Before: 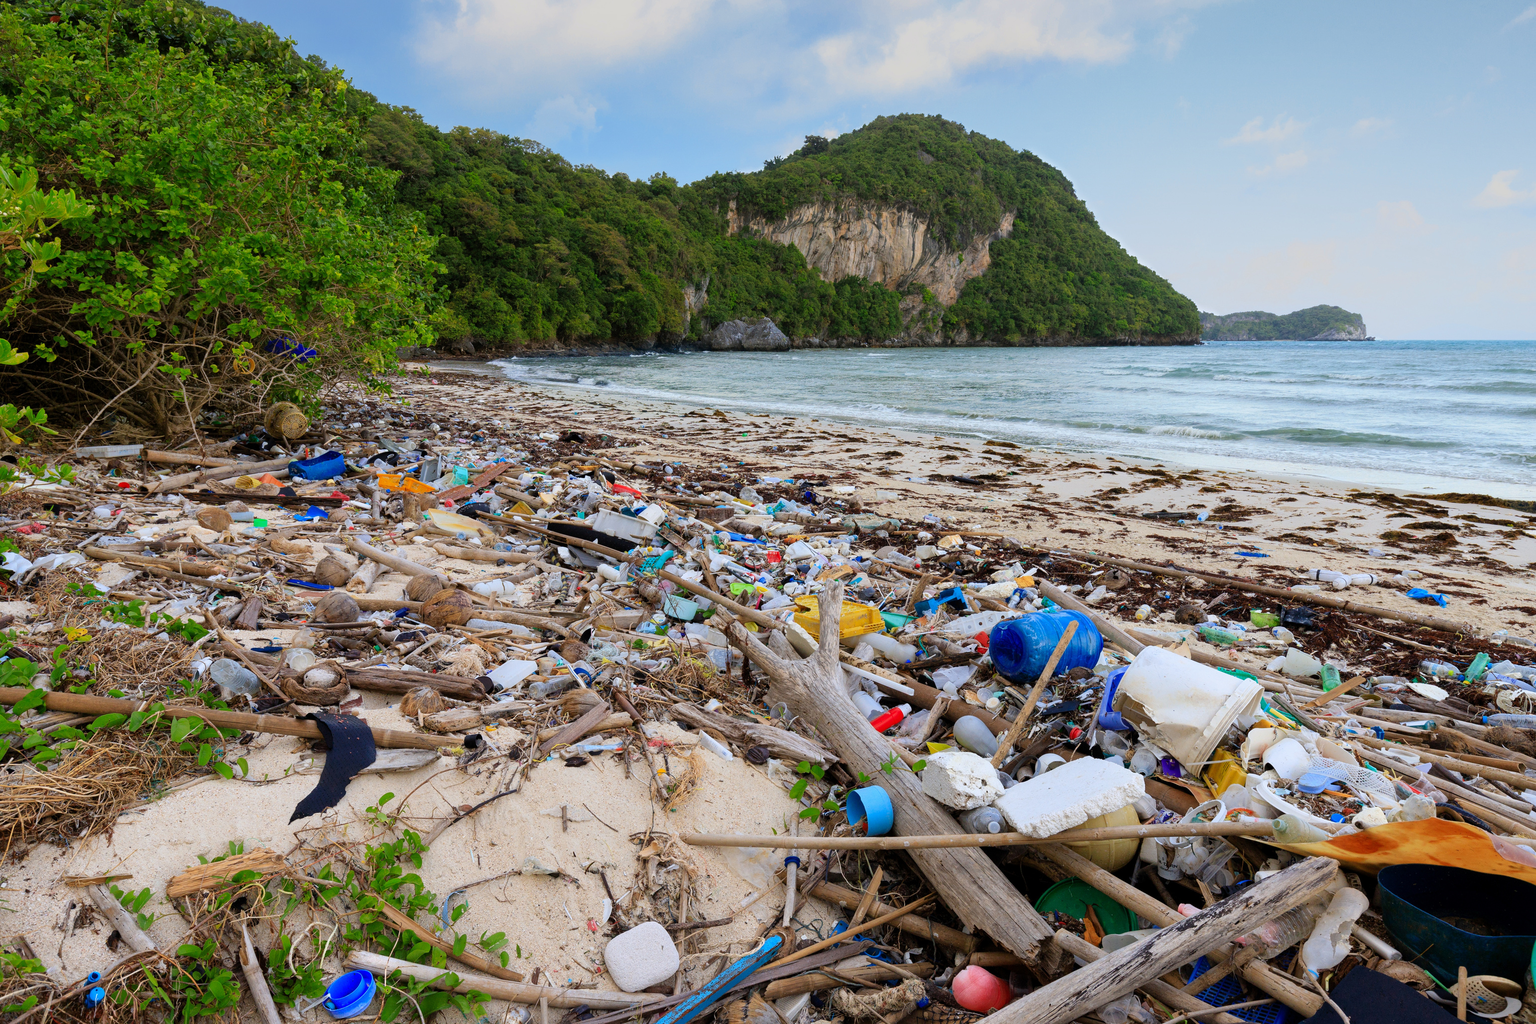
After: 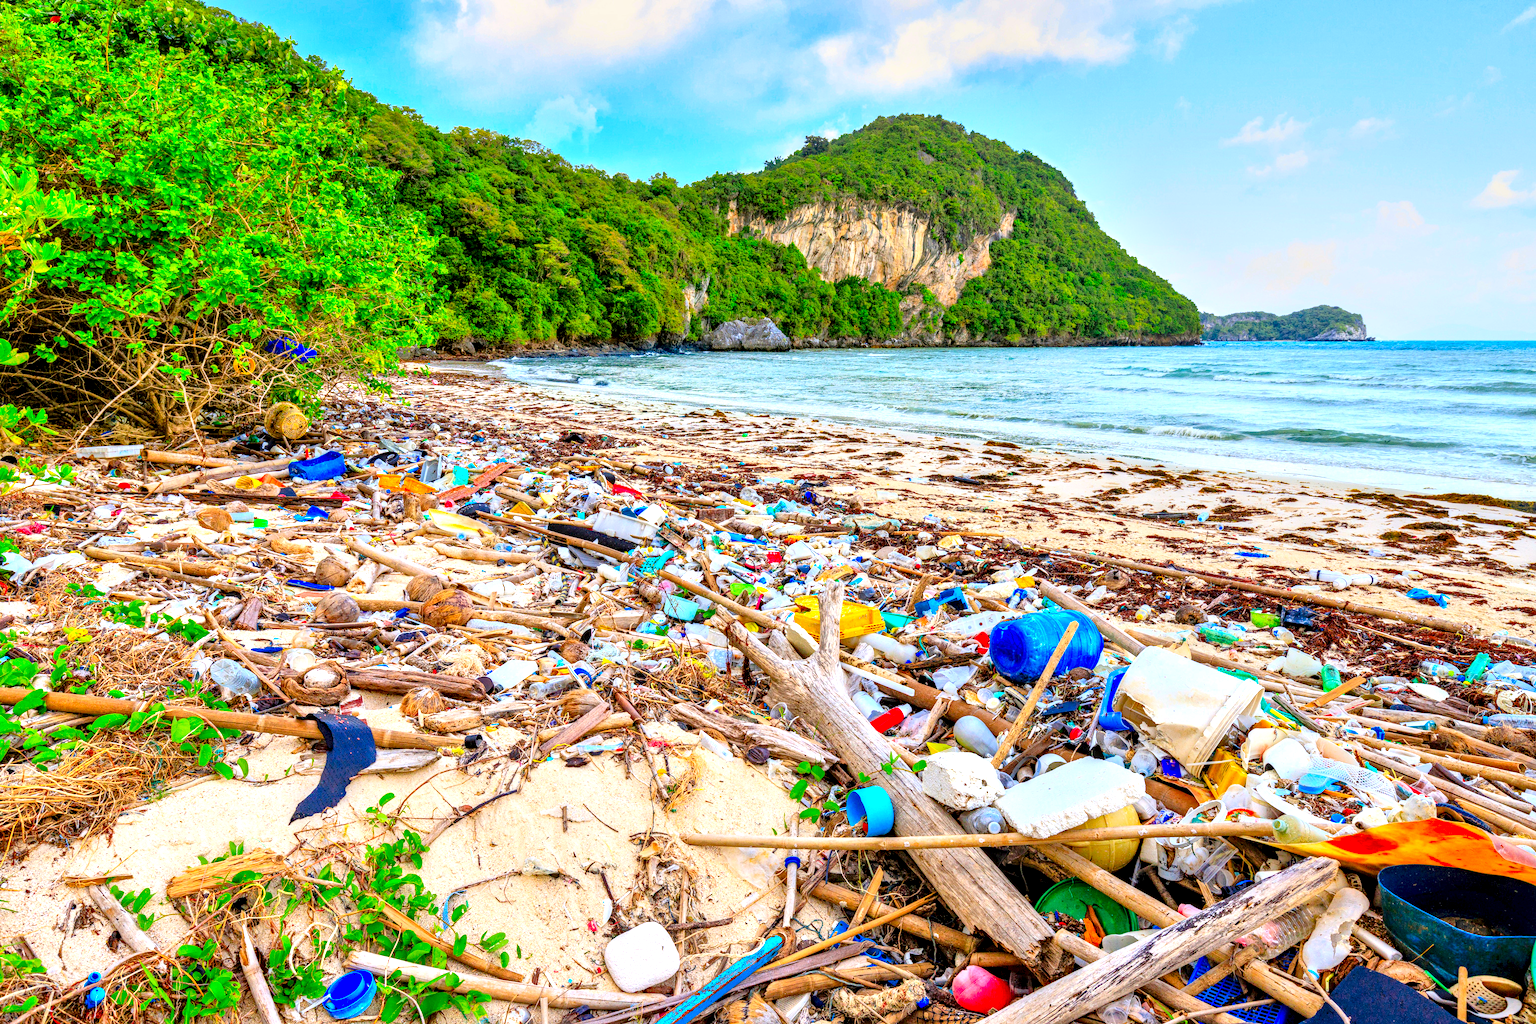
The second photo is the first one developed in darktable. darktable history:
tone equalizer: -8 EV 2 EV, -7 EV 2 EV, -6 EV 2 EV, -5 EV 2 EV, -4 EV 2 EV, -3 EV 1.5 EV, -2 EV 1 EV, -1 EV 0.5 EV
haze removal: compatibility mode true, adaptive false
contrast brightness saturation: contrast 0.2, brightness 0.2, saturation 0.8
local contrast: highlights 12%, shadows 38%, detail 183%, midtone range 0.471
